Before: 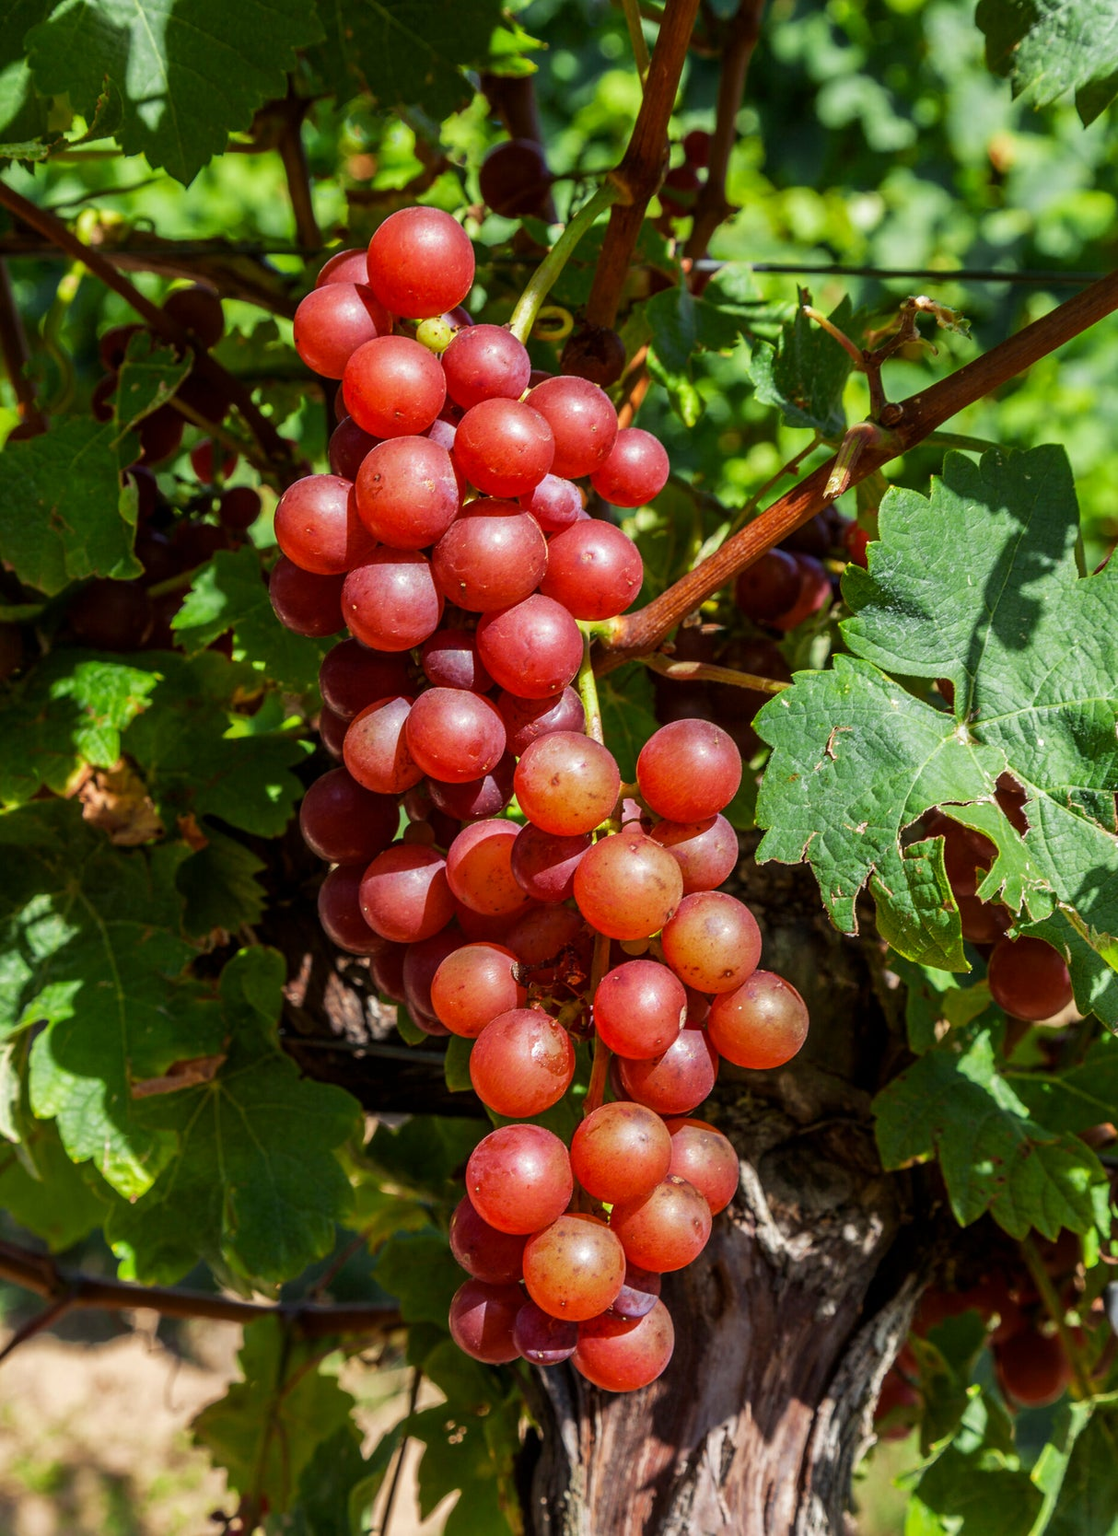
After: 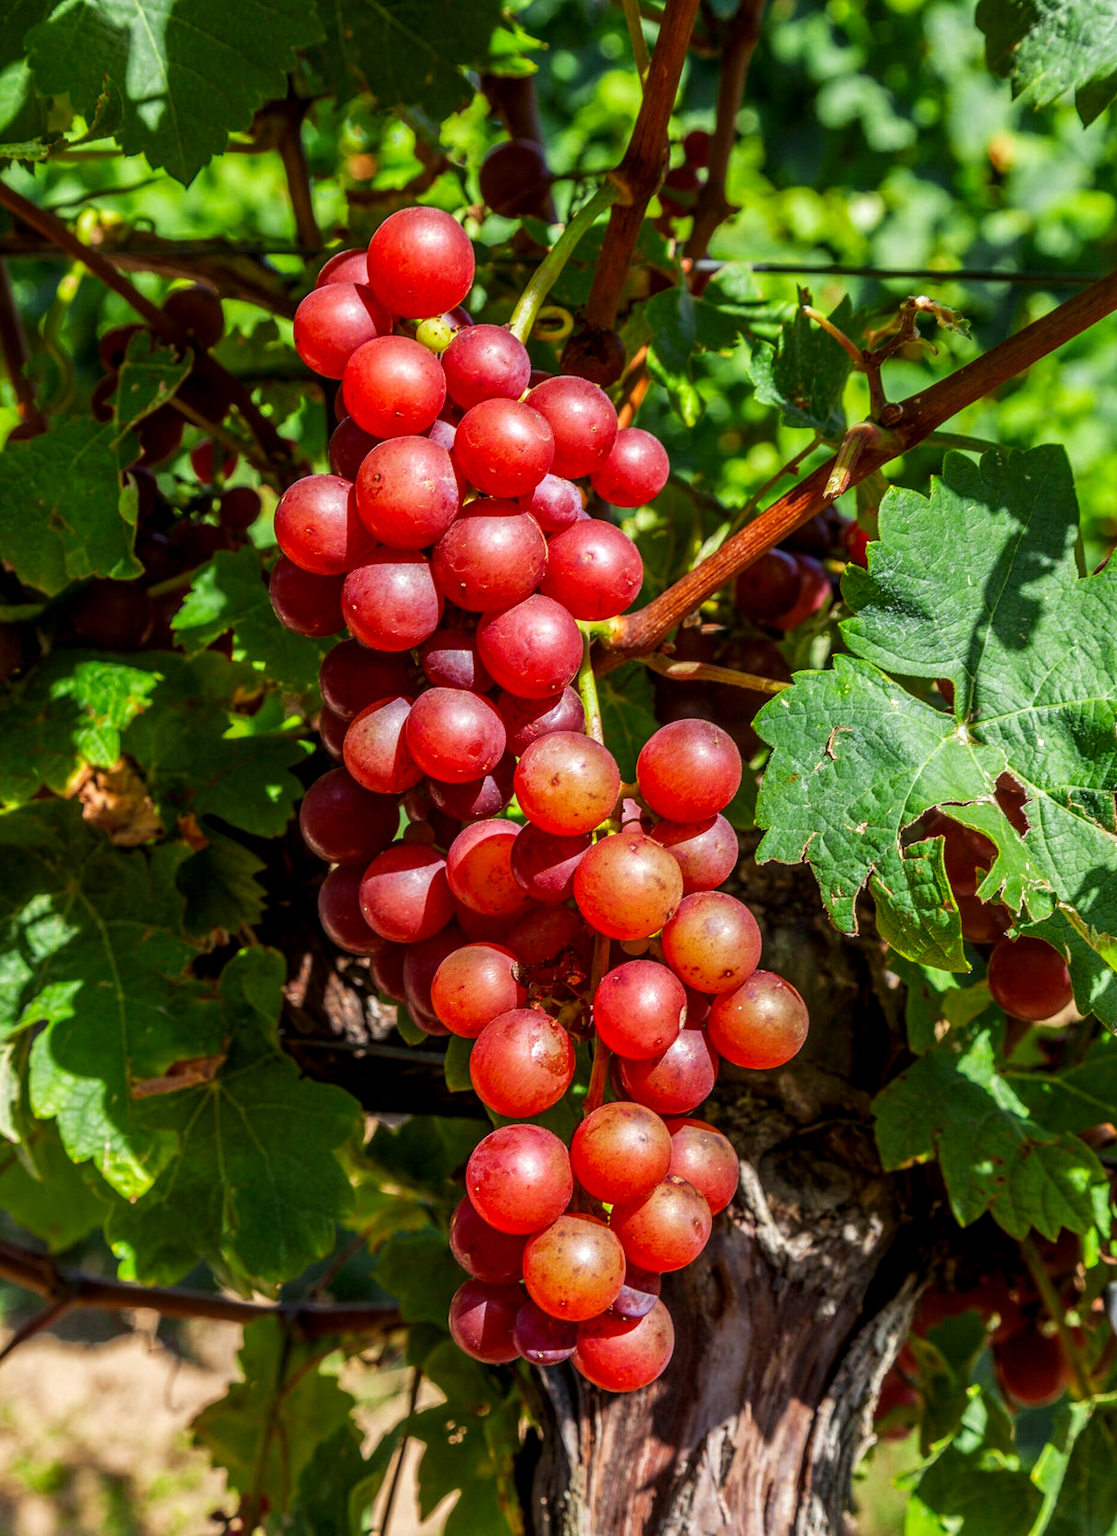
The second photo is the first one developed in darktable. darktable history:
local contrast: on, module defaults
contrast brightness saturation: contrast 0.04, saturation 0.16
